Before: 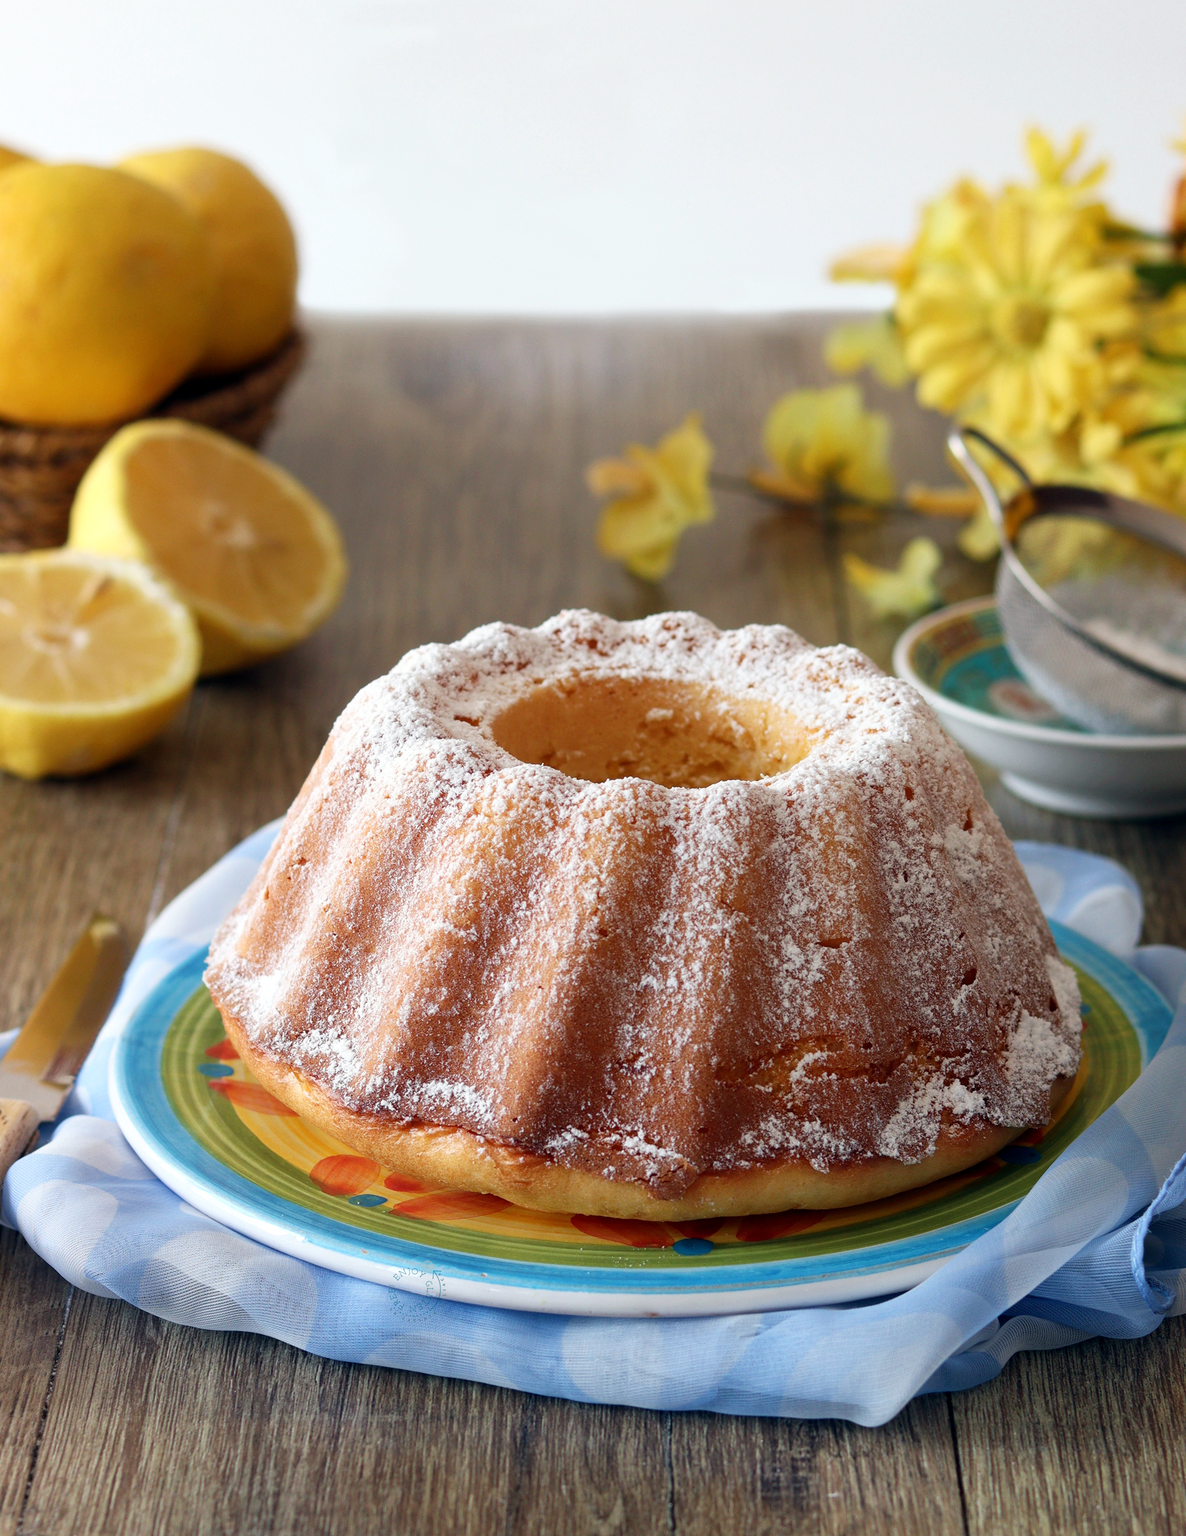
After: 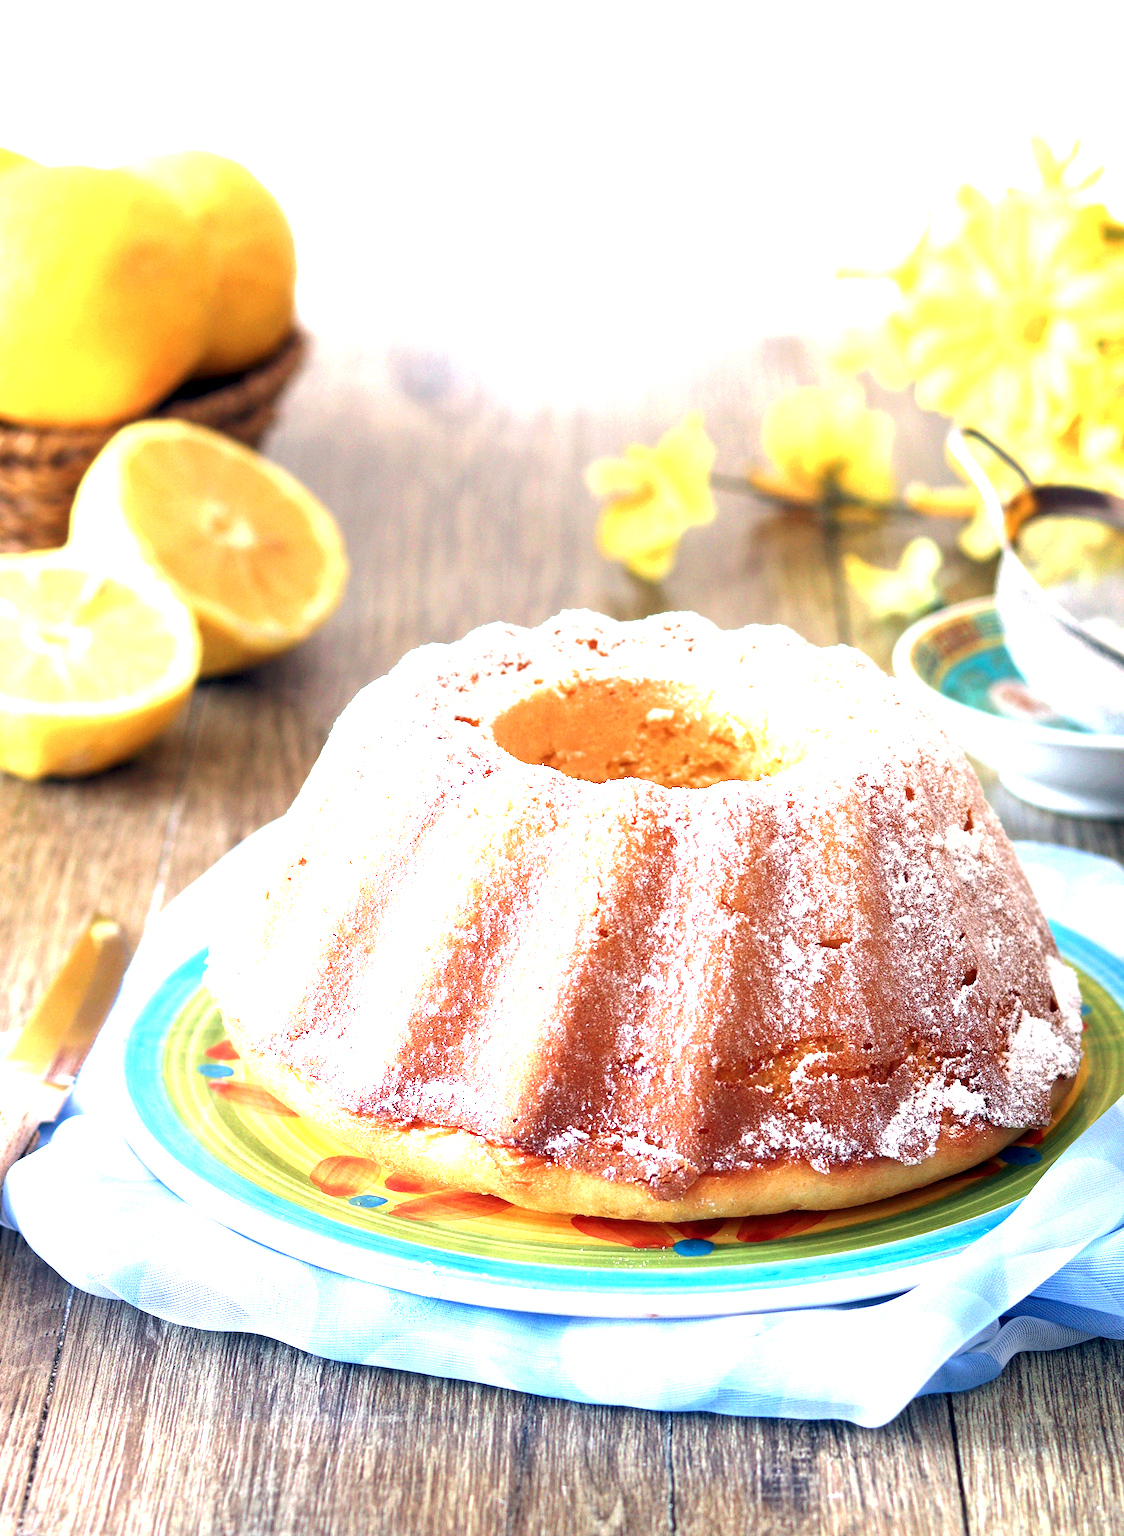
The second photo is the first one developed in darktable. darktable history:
local contrast: highlights 104%, shadows 98%, detail 119%, midtone range 0.2
color calibration: illuminant as shot in camera, x 0.358, y 0.373, temperature 4628.91 K
exposure: exposure 1.99 EV, compensate highlight preservation false
crop and rotate: left 0%, right 5.194%
